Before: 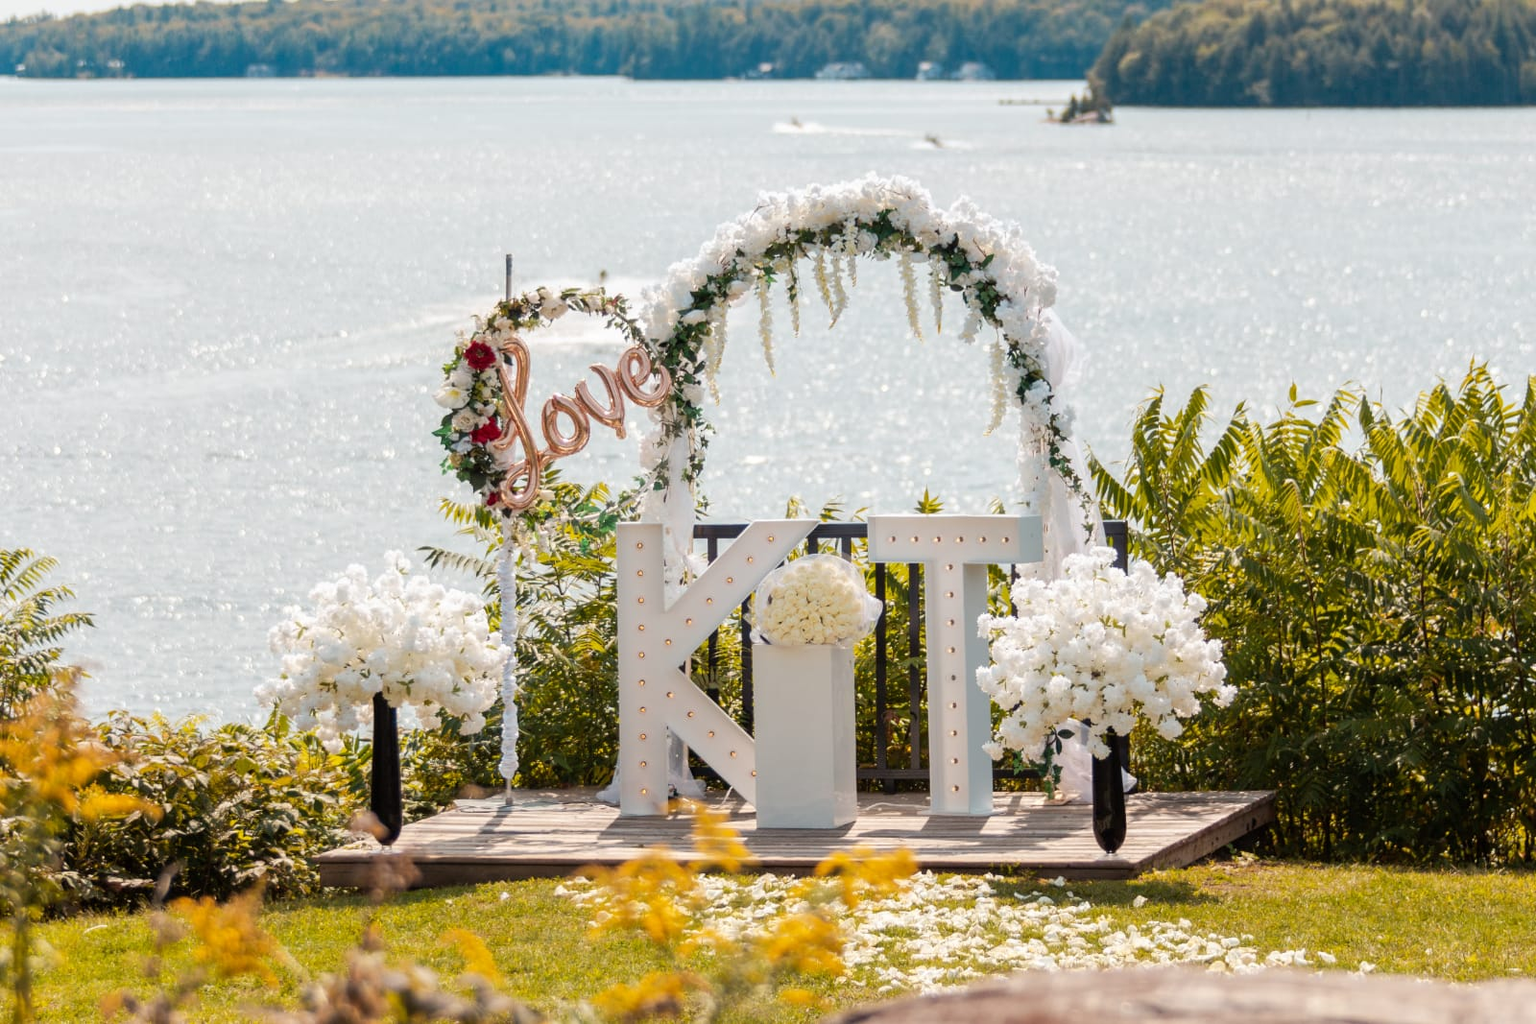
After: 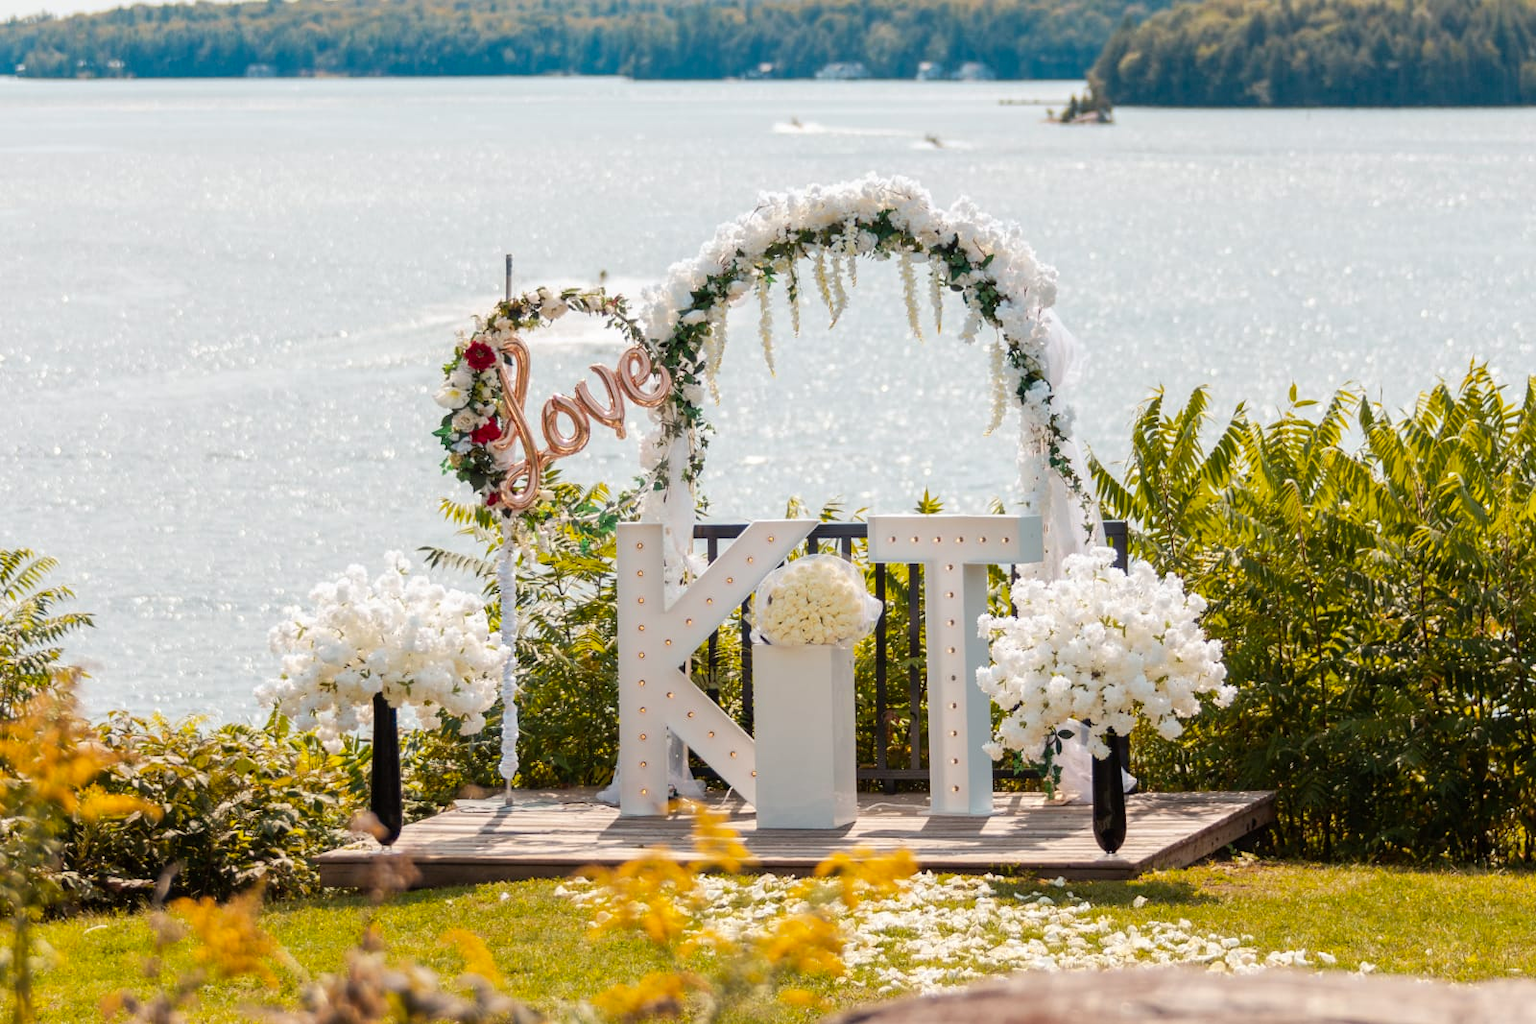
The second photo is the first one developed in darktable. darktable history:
color correction: saturation 1.1
